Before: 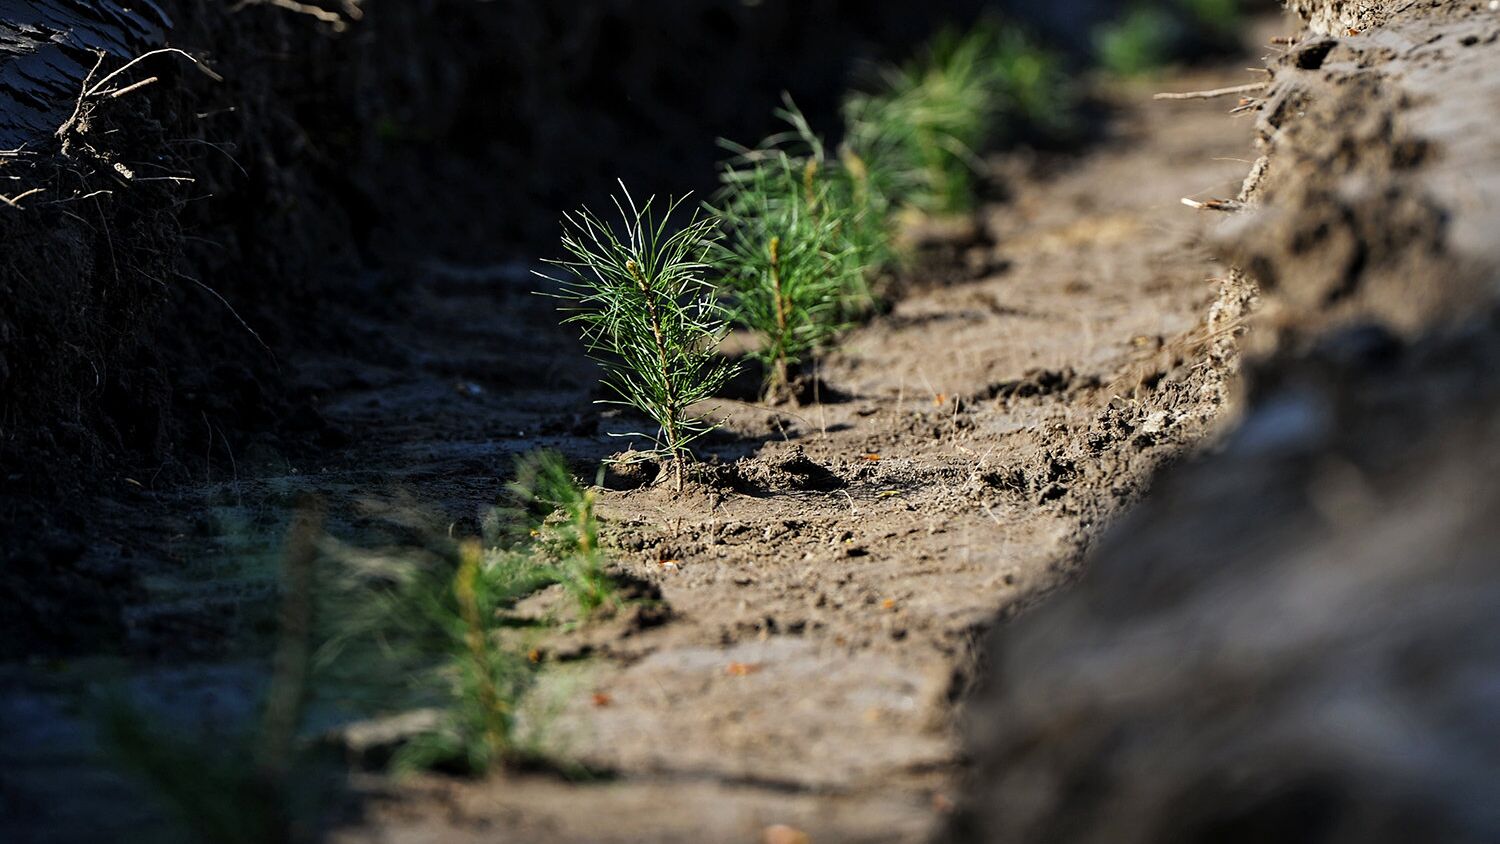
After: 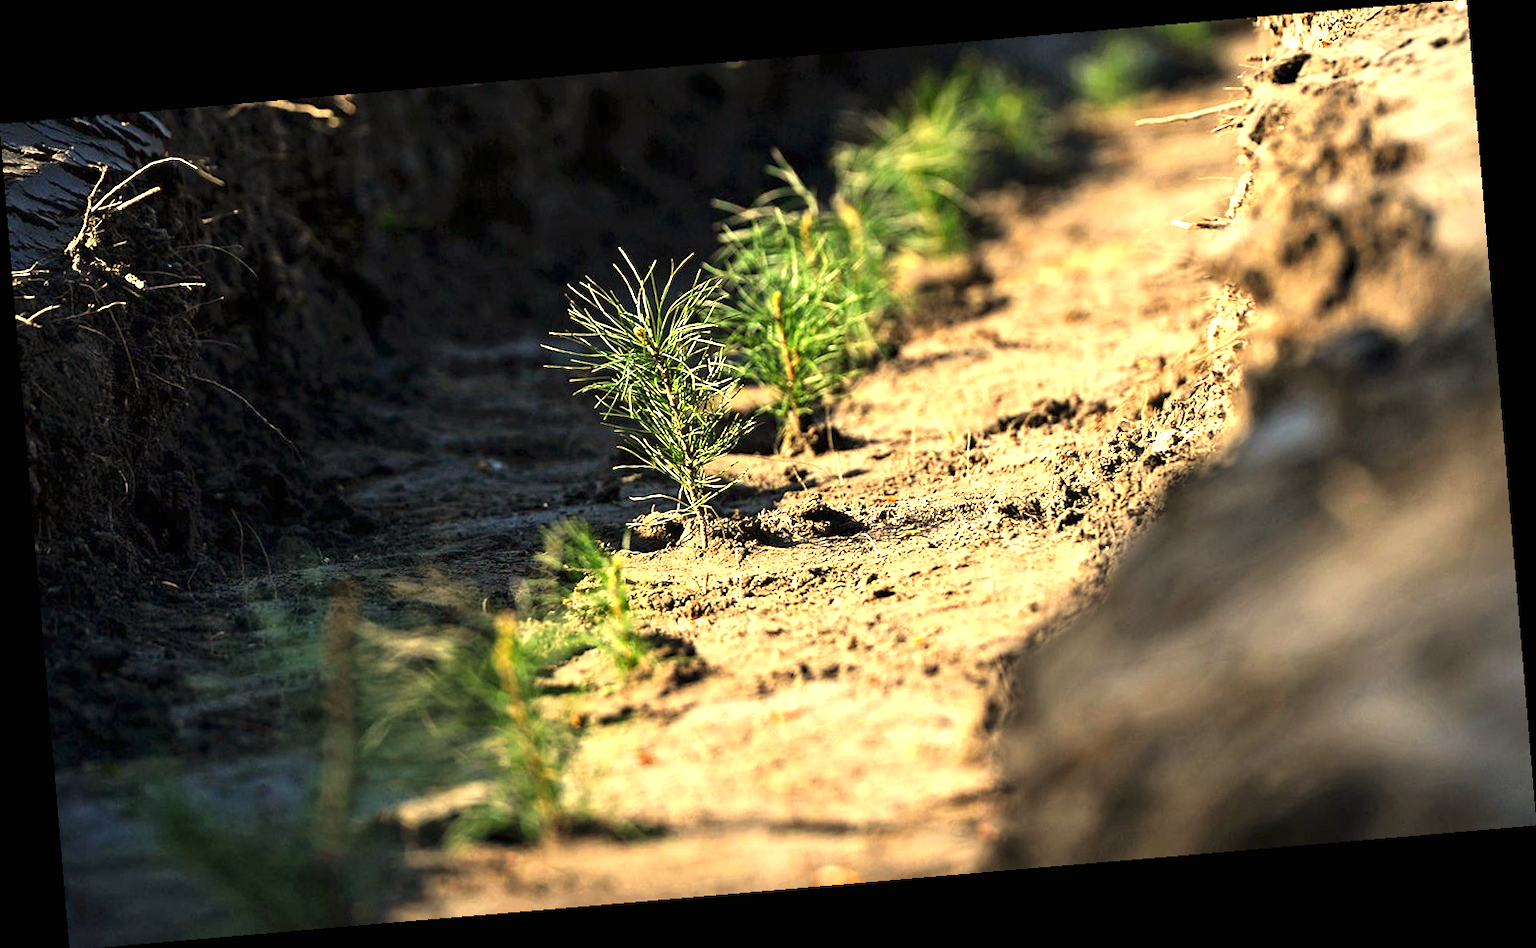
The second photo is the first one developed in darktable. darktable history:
rotate and perspective: rotation -4.86°, automatic cropping off
white balance: red 1.08, blue 0.791
color correction: highlights a* 5.81, highlights b* 4.84
exposure: black level correction 0, exposure 1.388 EV, compensate exposure bias true, compensate highlight preservation false
